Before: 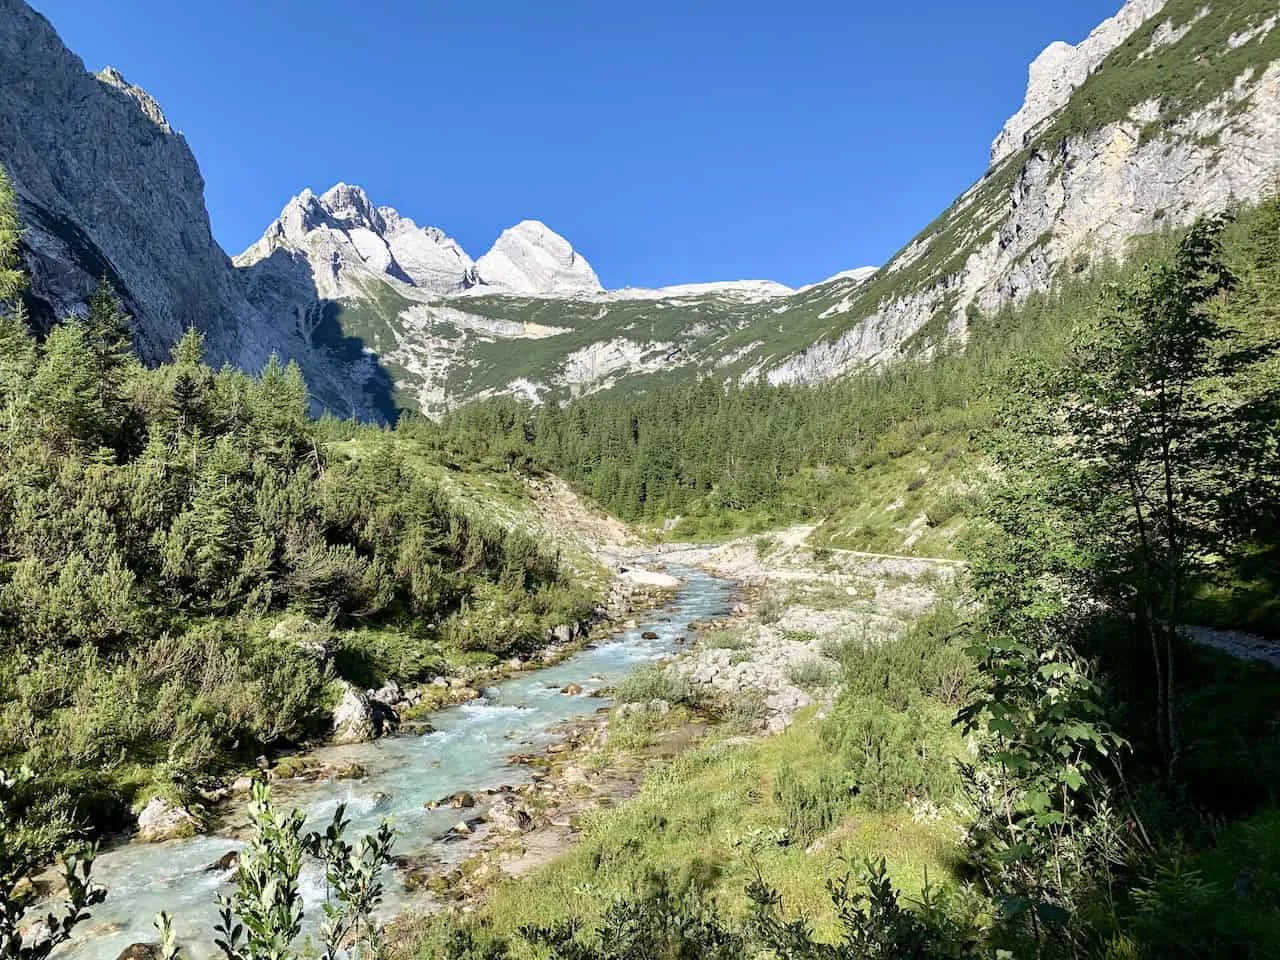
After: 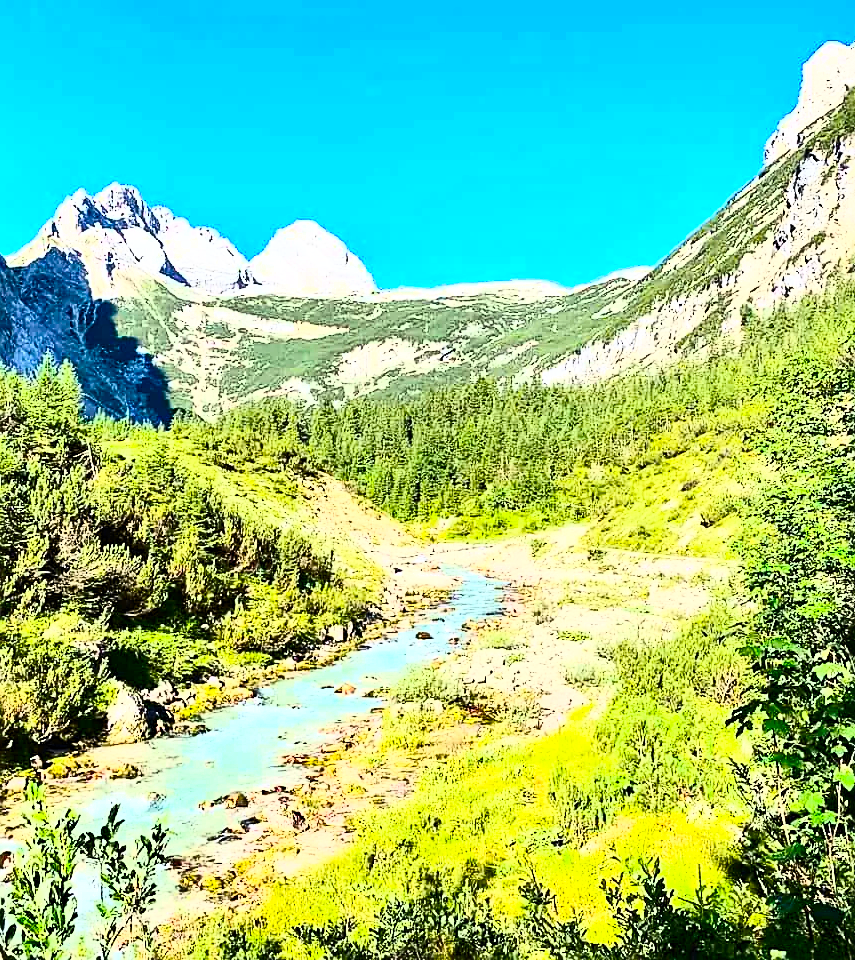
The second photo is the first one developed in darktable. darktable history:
crop and rotate: left 17.732%, right 15.423%
color balance rgb: linear chroma grading › global chroma 8.33%, perceptual saturation grading › global saturation 18.52%, global vibrance 7.87%
contrast brightness saturation: contrast 0.83, brightness 0.59, saturation 0.59
tone curve: curves: ch0 [(0.003, 0) (0.066, 0.031) (0.163, 0.112) (0.264, 0.238) (0.395, 0.408) (0.517, 0.56) (0.684, 0.734) (0.791, 0.814) (1, 1)]; ch1 [(0, 0) (0.164, 0.115) (0.337, 0.332) (0.39, 0.398) (0.464, 0.461) (0.501, 0.5) (0.507, 0.5) (0.534, 0.532) (0.577, 0.59) (0.652, 0.681) (0.733, 0.749) (0.811, 0.796) (1, 1)]; ch2 [(0, 0) (0.337, 0.382) (0.464, 0.476) (0.501, 0.5) (0.527, 0.54) (0.551, 0.565) (0.6, 0.59) (0.687, 0.675) (1, 1)], color space Lab, independent channels, preserve colors none
sharpen: on, module defaults
